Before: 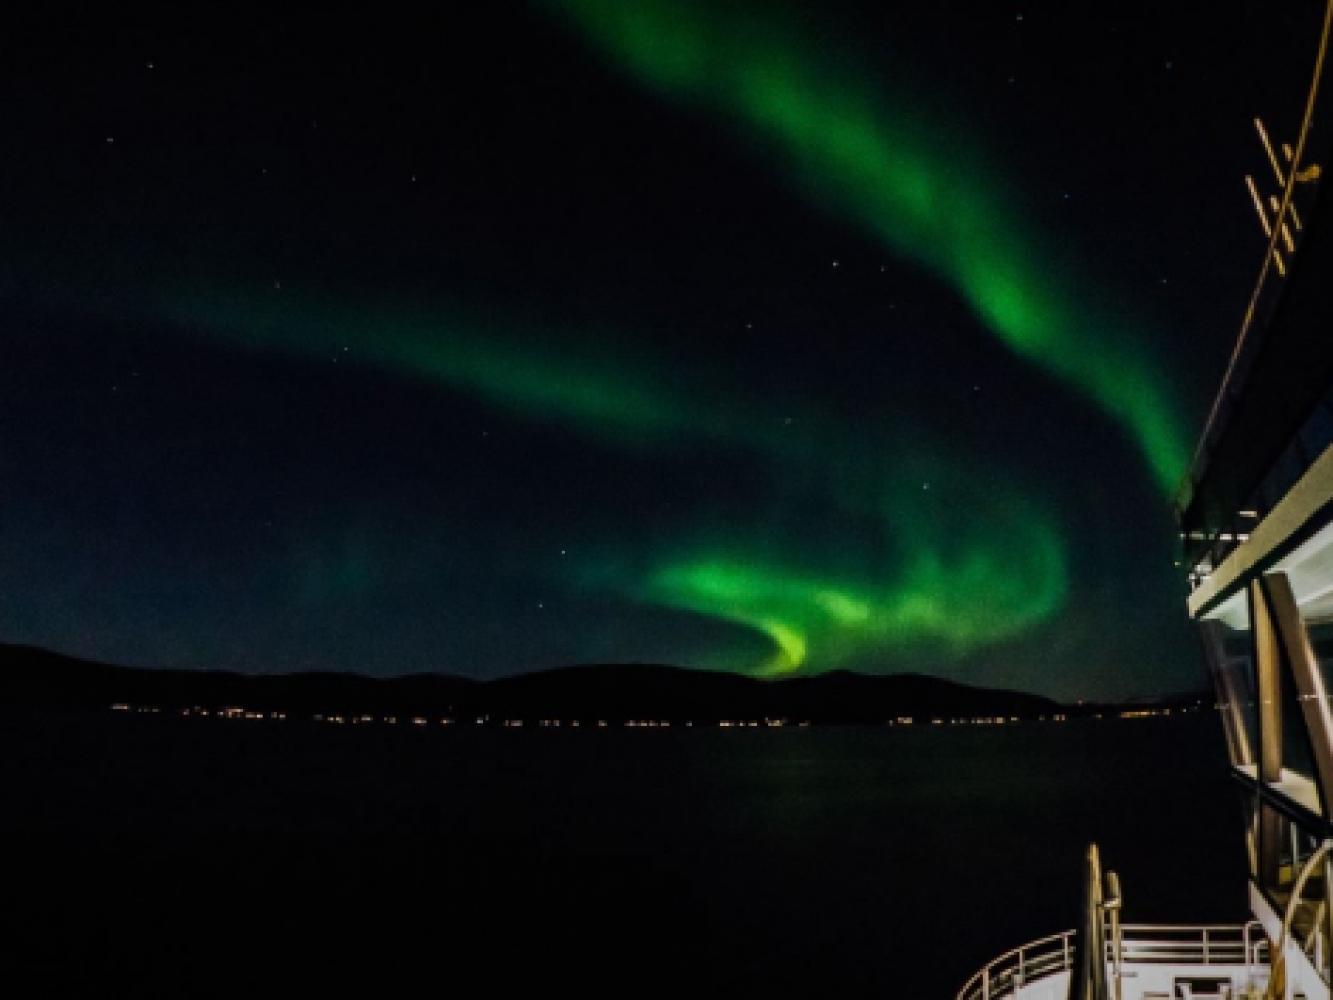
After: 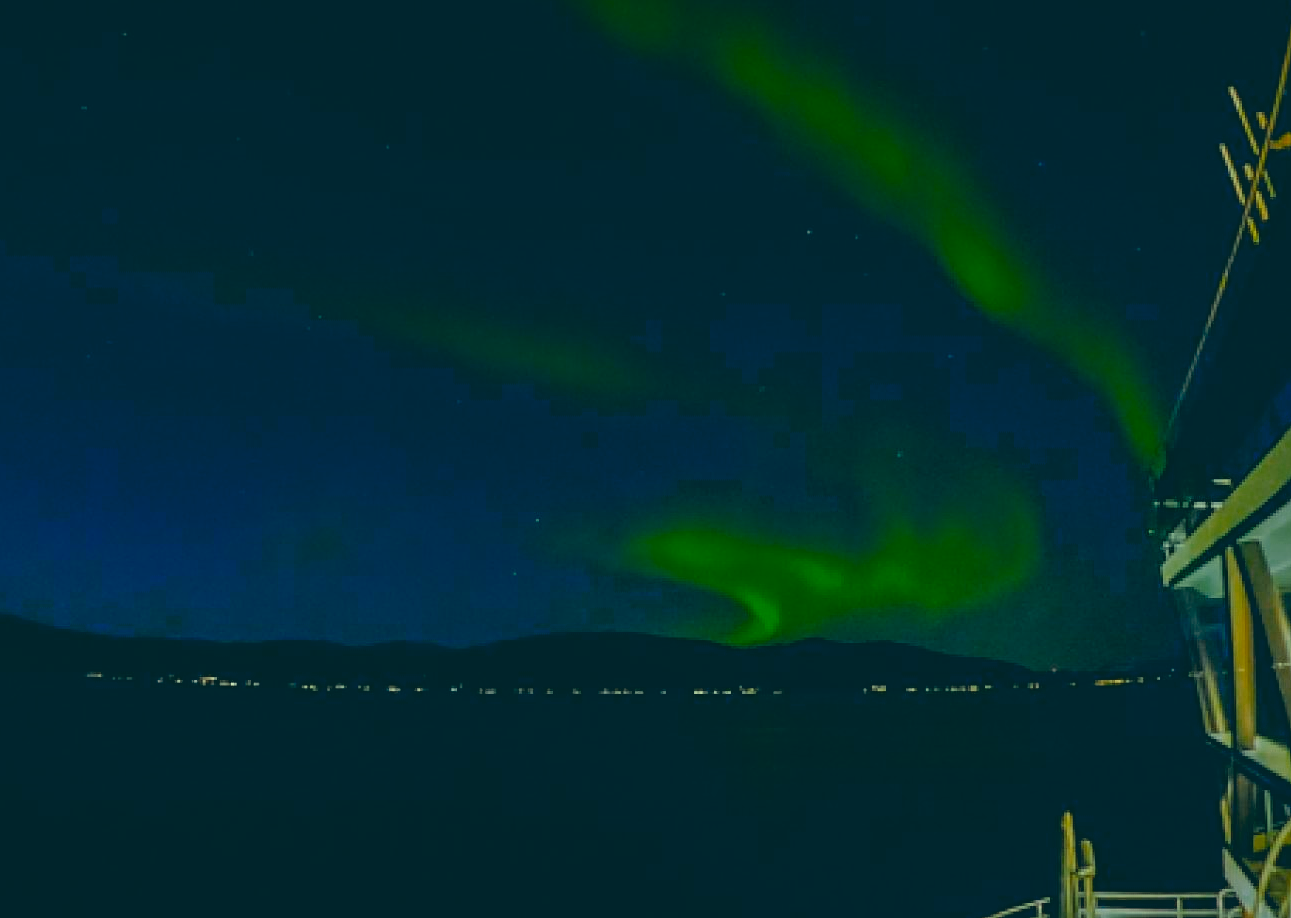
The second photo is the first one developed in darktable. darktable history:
tone equalizer: -7 EV 0.15 EV, -6 EV 0.6 EV, -5 EV 1.15 EV, -4 EV 1.33 EV, -3 EV 1.15 EV, -2 EV 0.6 EV, -1 EV 0.15 EV, mask exposure compensation -0.5 EV
color correction: highlights a* -20.08, highlights b* 9.8, shadows a* -20.4, shadows b* -10.76
color zones: curves: ch0 [(0, 0.553) (0.123, 0.58) (0.23, 0.419) (0.468, 0.155) (0.605, 0.132) (0.723, 0.063) (0.833, 0.172) (0.921, 0.468)]; ch1 [(0.025, 0.645) (0.229, 0.584) (0.326, 0.551) (0.537, 0.446) (0.599, 0.911) (0.708, 1) (0.805, 0.944)]; ch2 [(0.086, 0.468) (0.254, 0.464) (0.638, 0.564) (0.702, 0.592) (0.768, 0.564)]
crop: left 1.964%, top 3.251%, right 1.122%, bottom 4.933%
contrast brightness saturation: contrast -0.28
sharpen: on, module defaults
